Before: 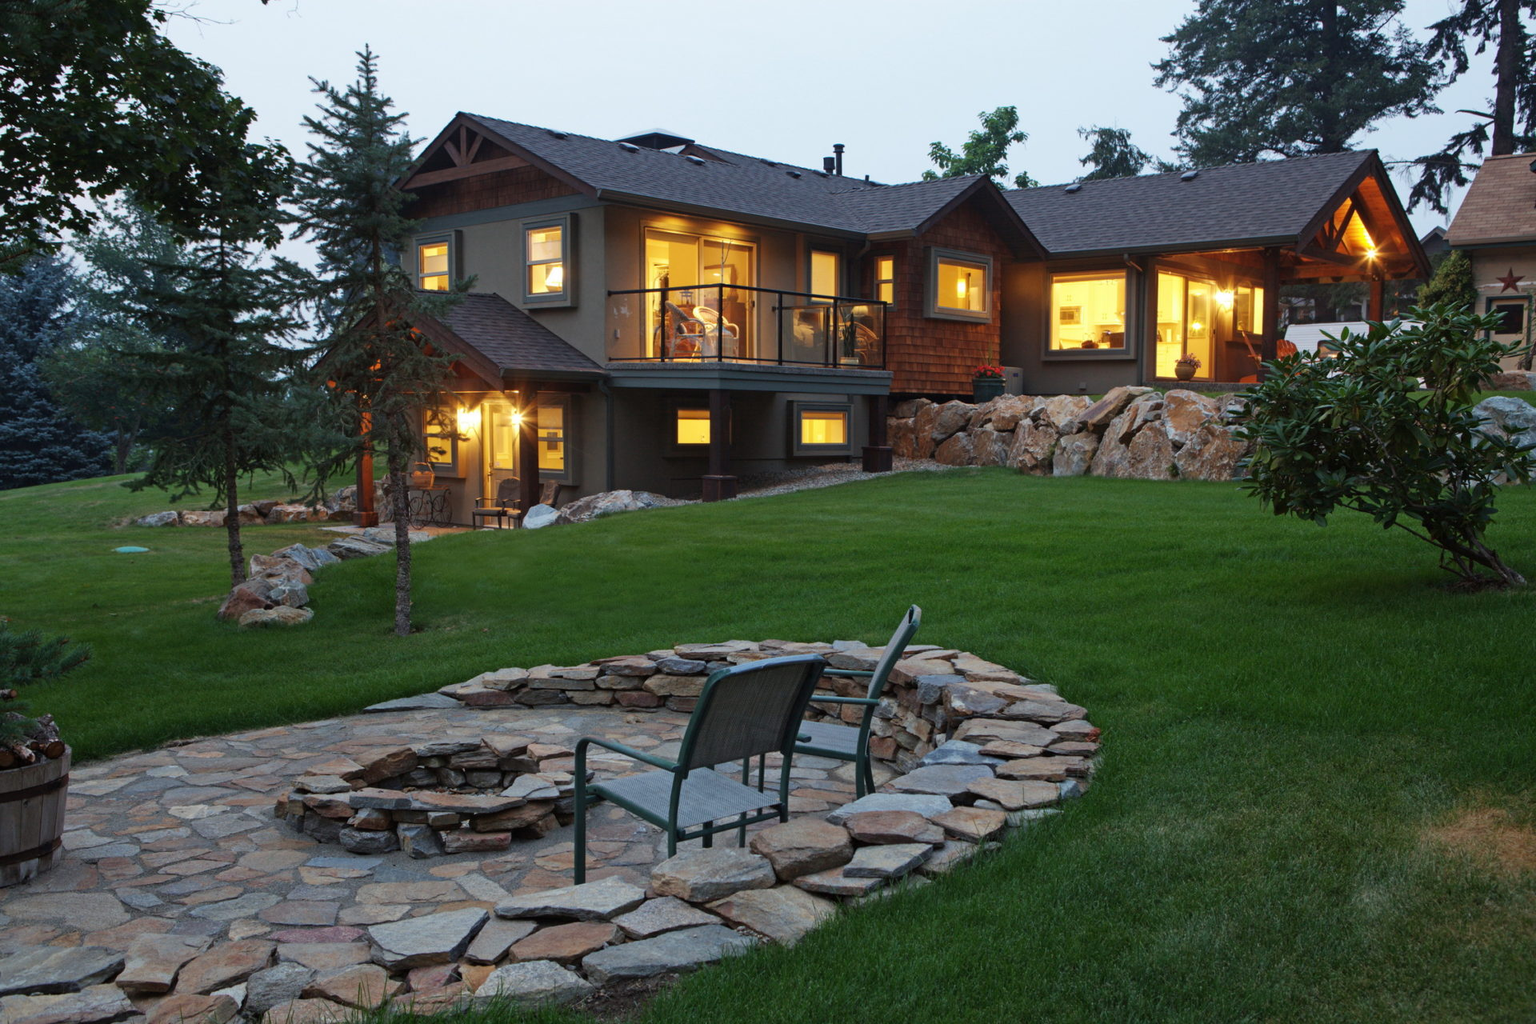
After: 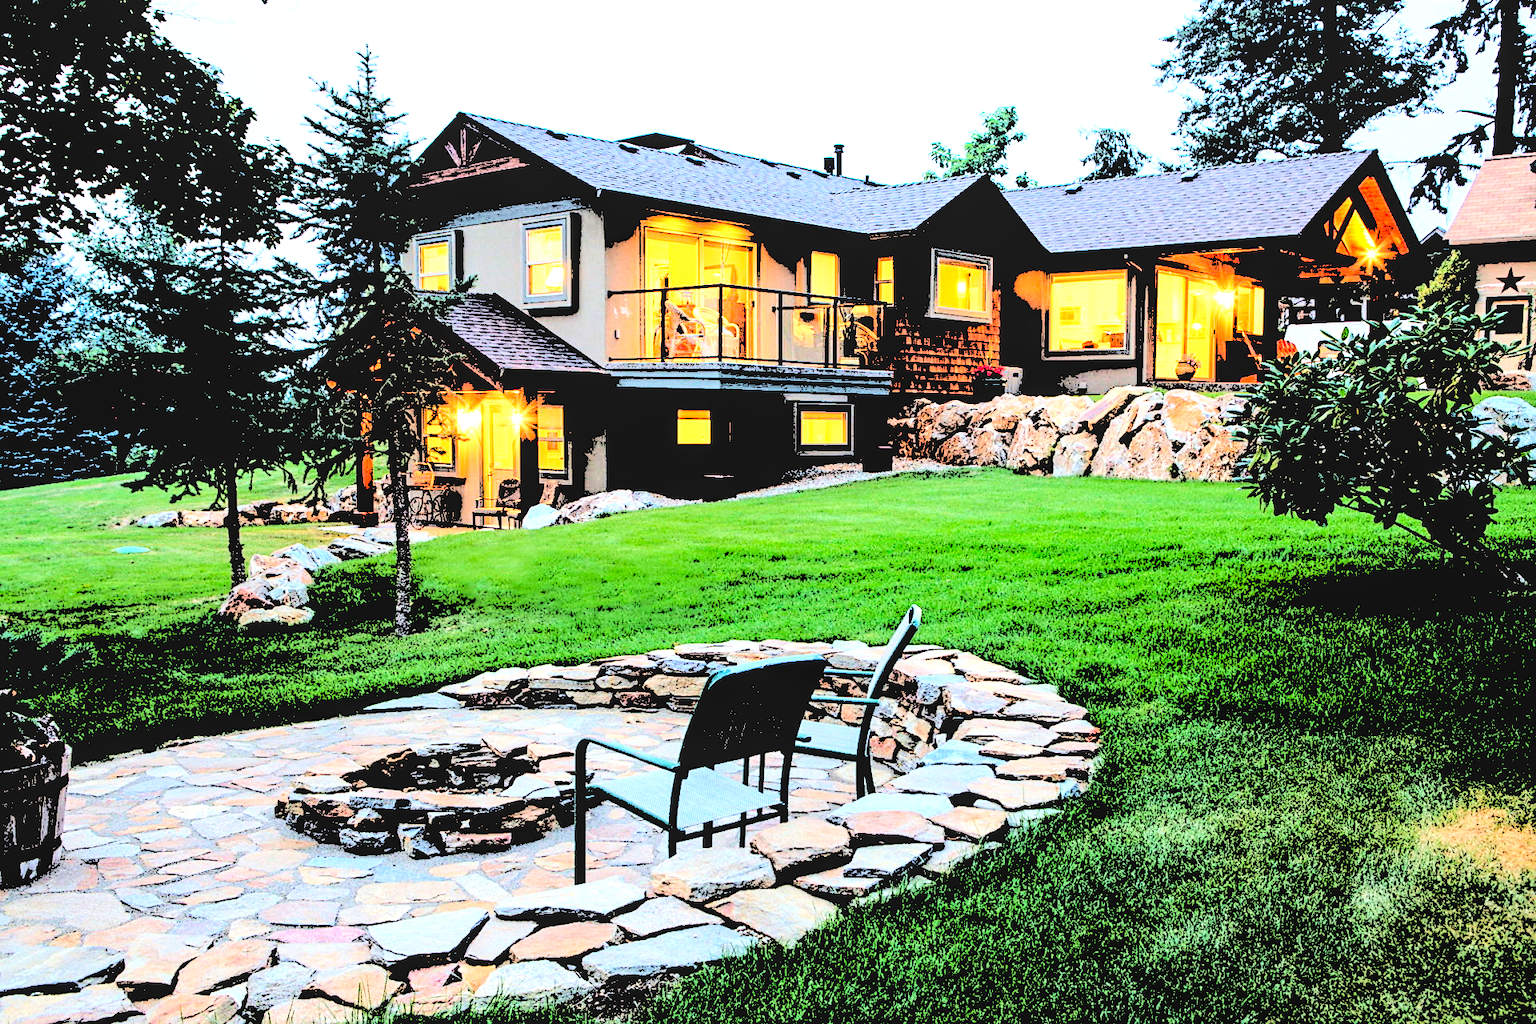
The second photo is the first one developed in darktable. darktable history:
levels: levels [0.246, 0.256, 0.506]
sharpen: on, module defaults
local contrast: on, module defaults
